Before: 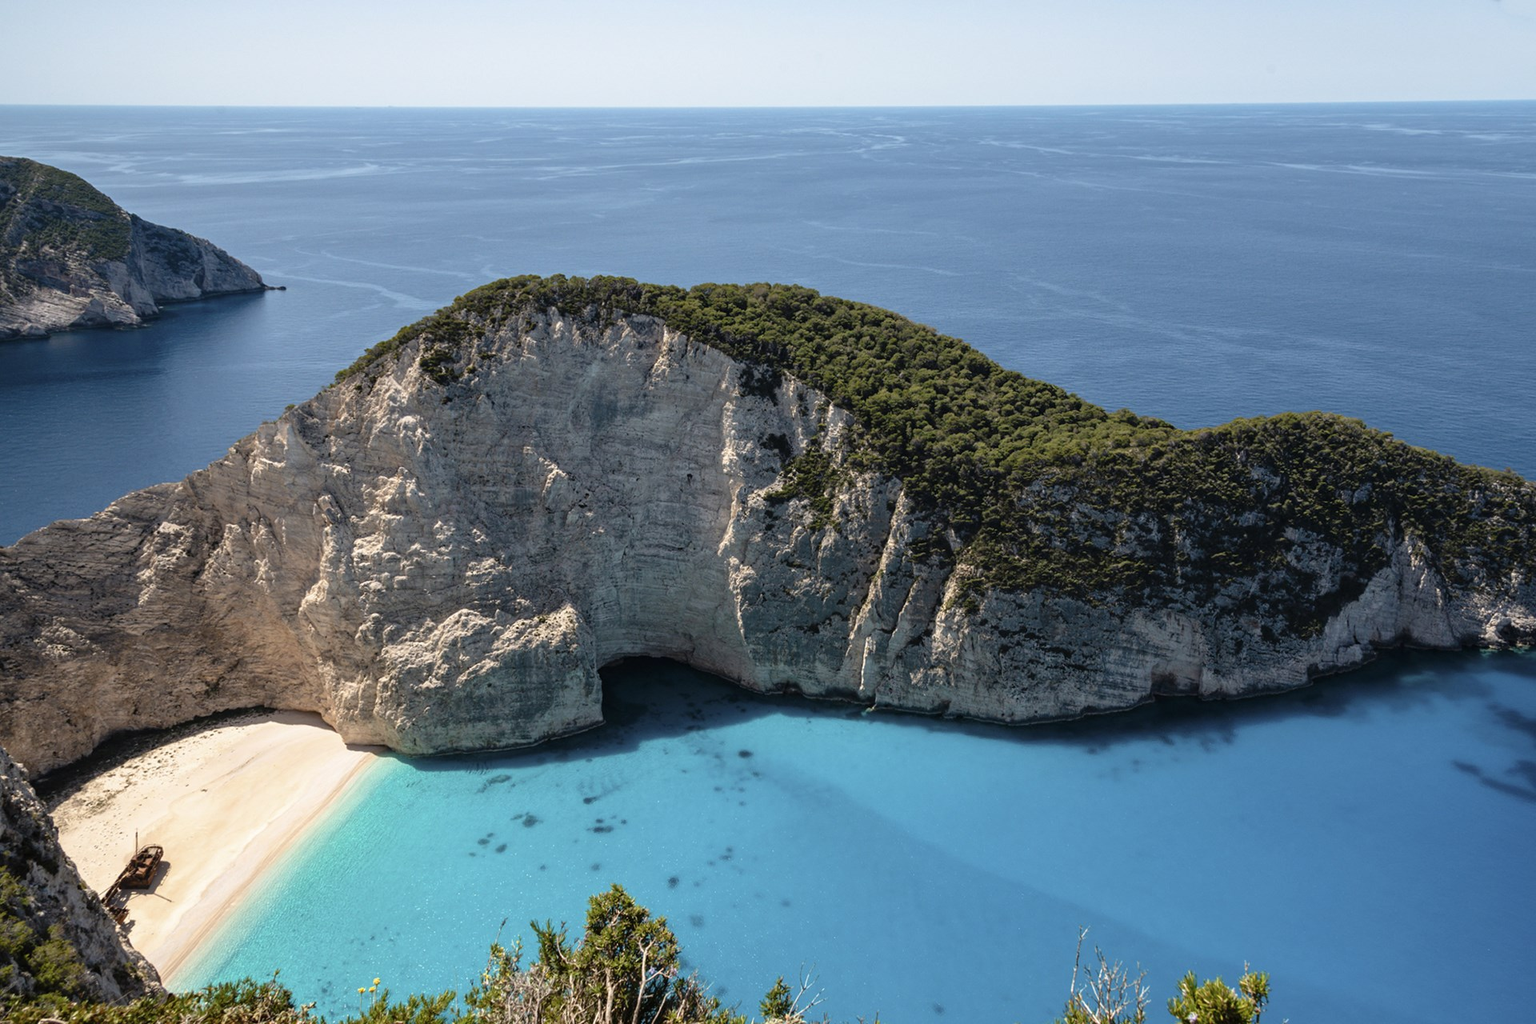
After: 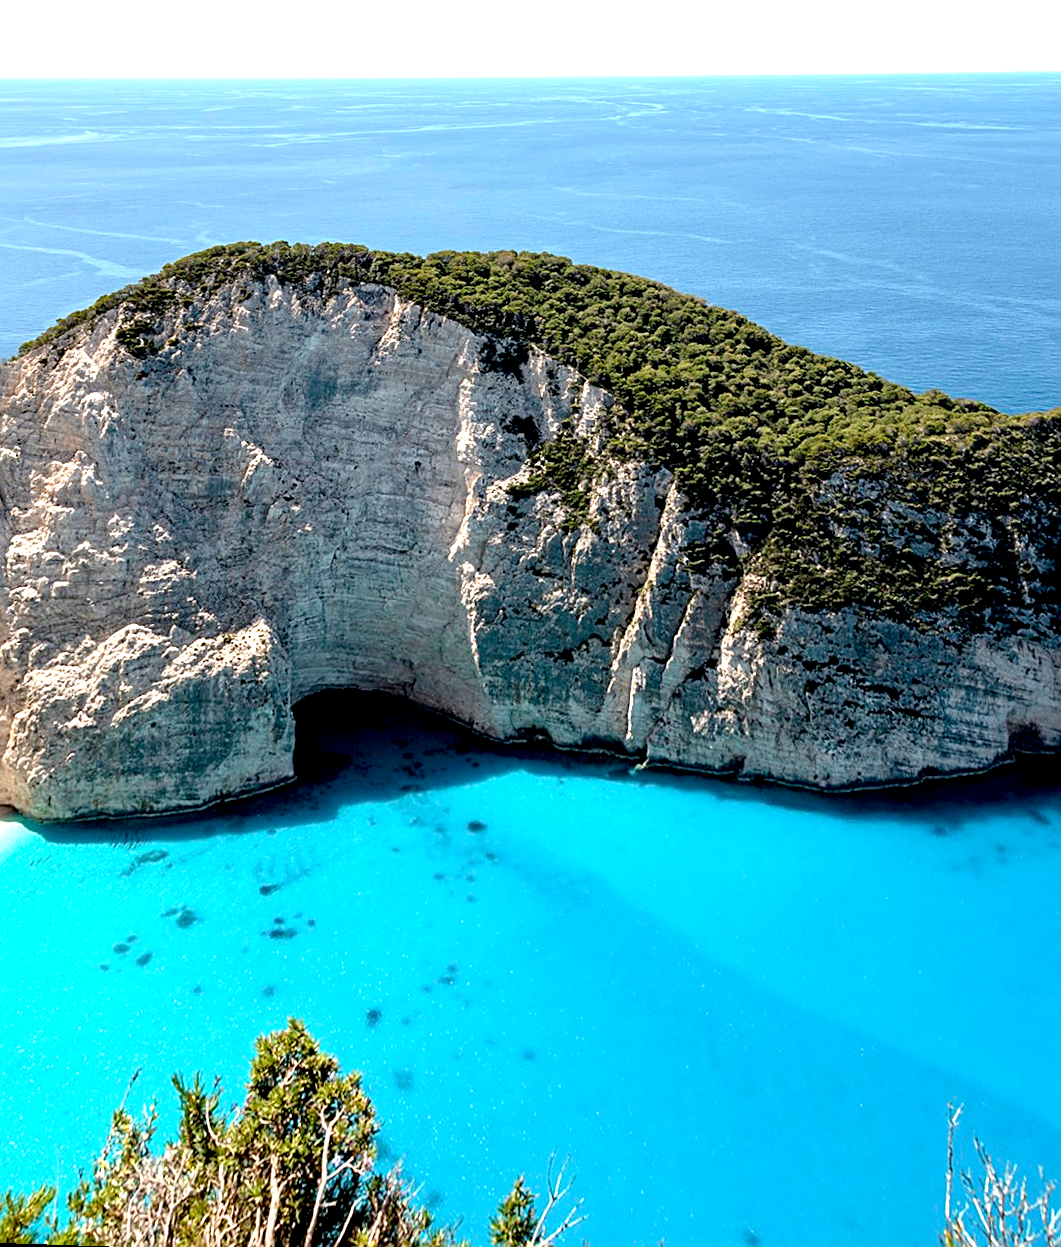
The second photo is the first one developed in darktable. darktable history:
rotate and perspective: rotation 0.72°, lens shift (vertical) -0.352, lens shift (horizontal) -0.051, crop left 0.152, crop right 0.859, crop top 0.019, crop bottom 0.964
exposure: black level correction 0.008, exposure 0.979 EV, compensate highlight preservation false
crop: left 15.419%, right 17.914%
sharpen: on, module defaults
